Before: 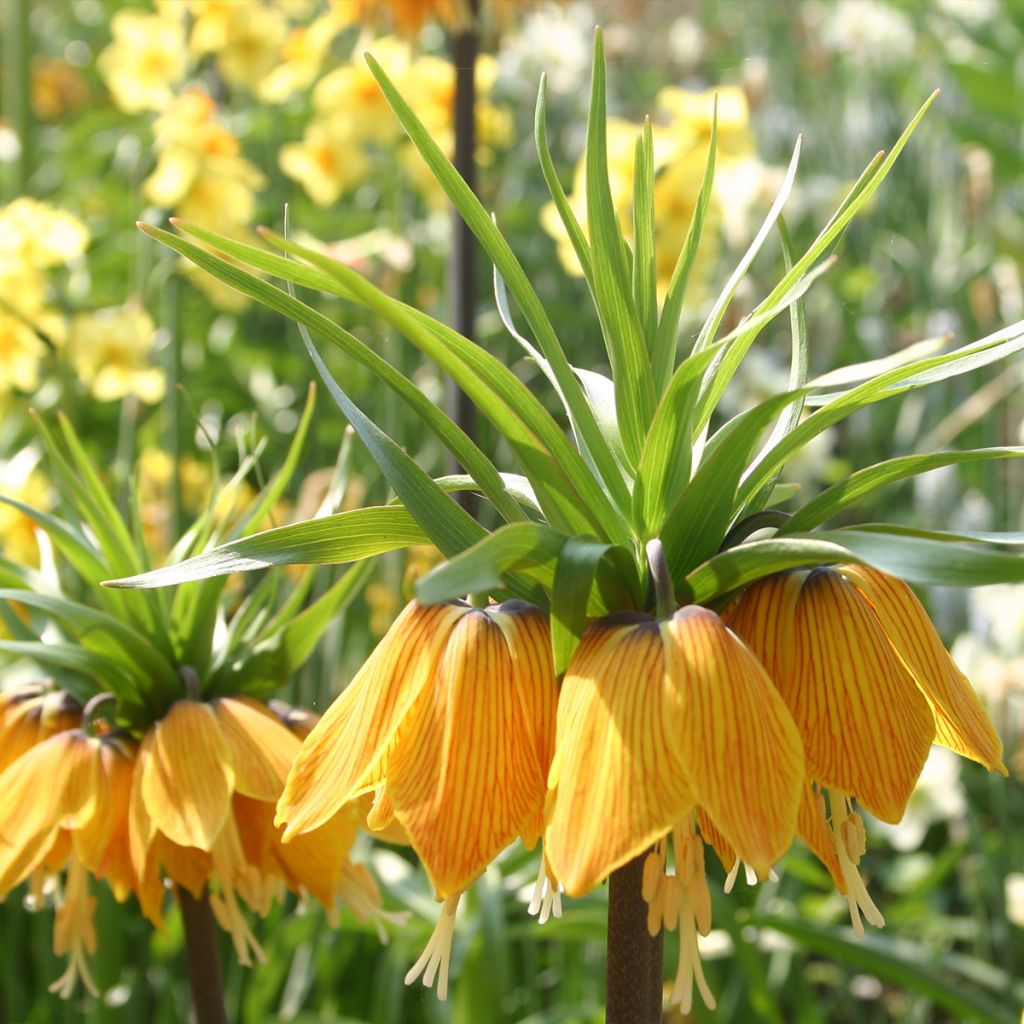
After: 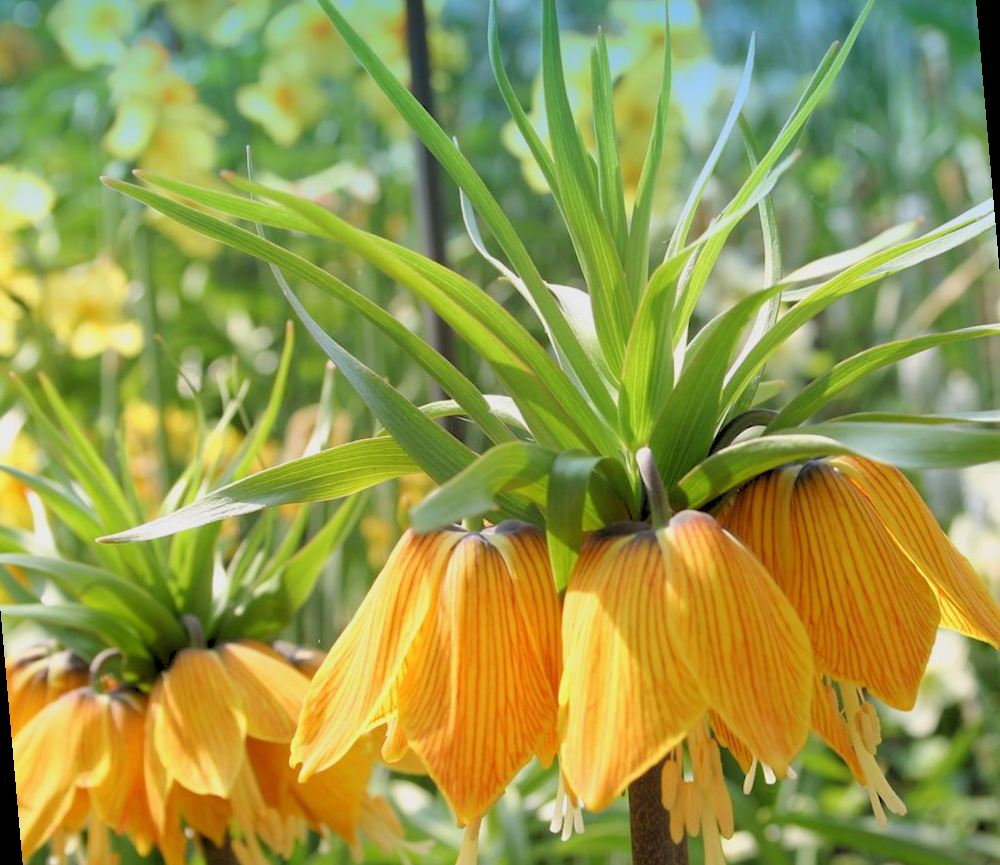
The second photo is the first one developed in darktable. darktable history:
graduated density: density 2.02 EV, hardness 44%, rotation 0.374°, offset 8.21, hue 208.8°, saturation 97%
rgb levels: preserve colors sum RGB, levels [[0.038, 0.433, 0.934], [0, 0.5, 1], [0, 0.5, 1]]
rotate and perspective: rotation -5°, crop left 0.05, crop right 0.952, crop top 0.11, crop bottom 0.89
